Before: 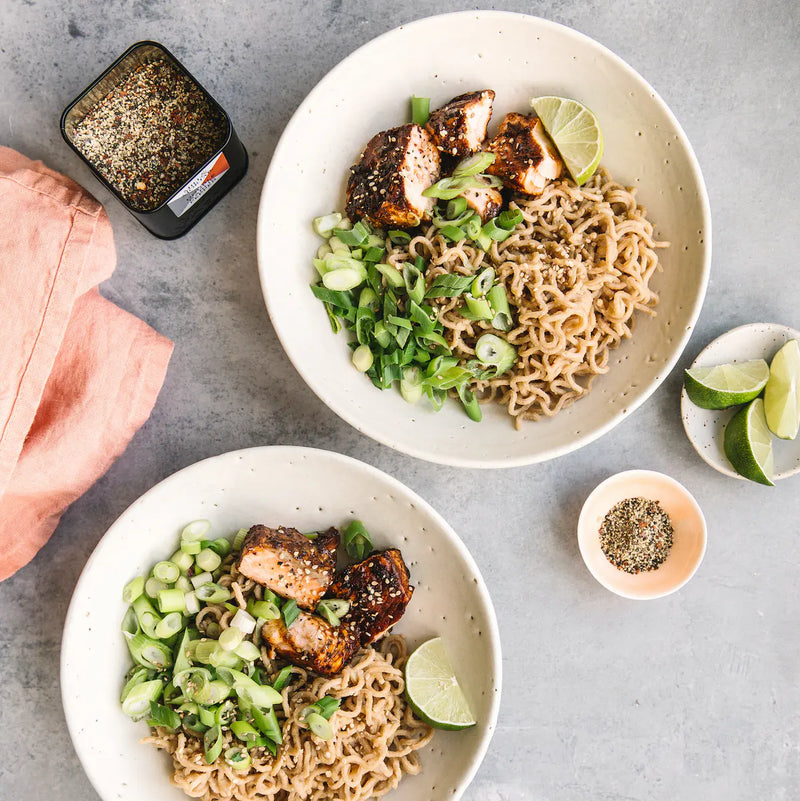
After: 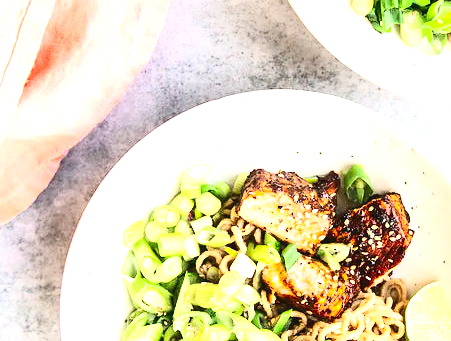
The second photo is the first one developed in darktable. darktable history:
contrast brightness saturation: contrast 0.4, brightness 0.1, saturation 0.21
exposure: black level correction 0, exposure 1.2 EV, compensate highlight preservation false
crop: top 44.483%, right 43.593%, bottom 12.892%
white balance: red 0.983, blue 1.036
